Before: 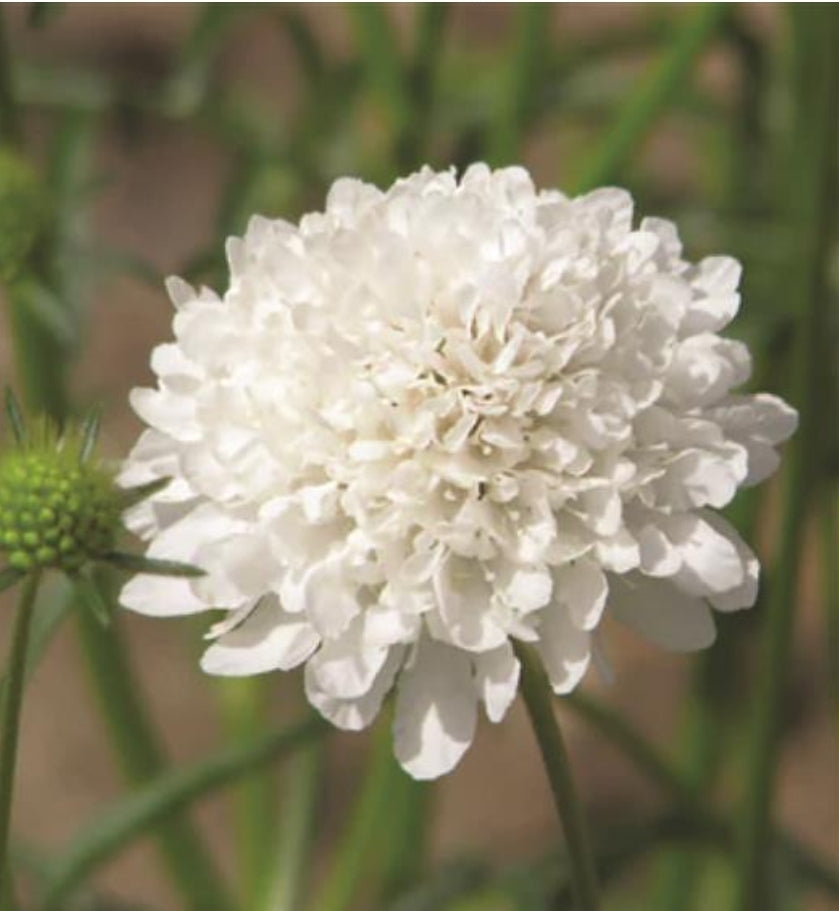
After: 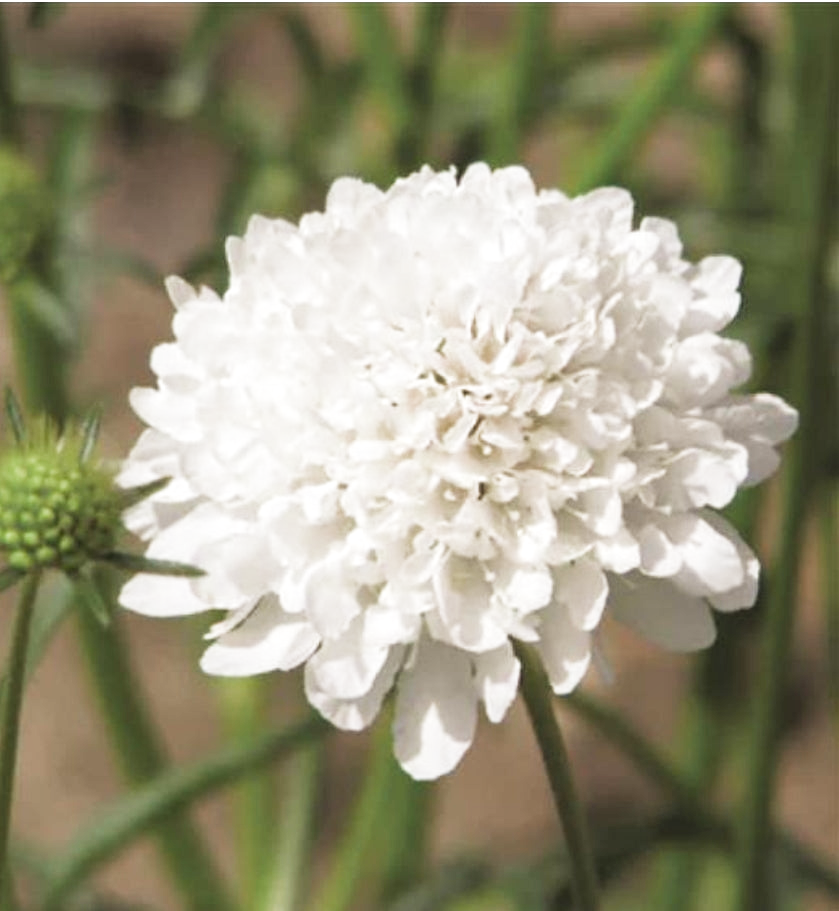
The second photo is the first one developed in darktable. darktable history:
exposure: black level correction 0, exposure 0.7 EV, compensate exposure bias true, compensate highlight preservation false
filmic rgb: middle gray luminance 21.73%, black relative exposure -14 EV, white relative exposure 2.96 EV, threshold 6 EV, target black luminance 0%, hardness 8.81, latitude 59.69%, contrast 1.208, highlights saturation mix 5%, shadows ↔ highlights balance 41.6%, add noise in highlights 0, color science v3 (2019), use custom middle-gray values true, iterations of high-quality reconstruction 0, contrast in highlights soft, enable highlight reconstruction true
local contrast: mode bilateral grid, contrast 20, coarseness 50, detail 120%, midtone range 0.2
